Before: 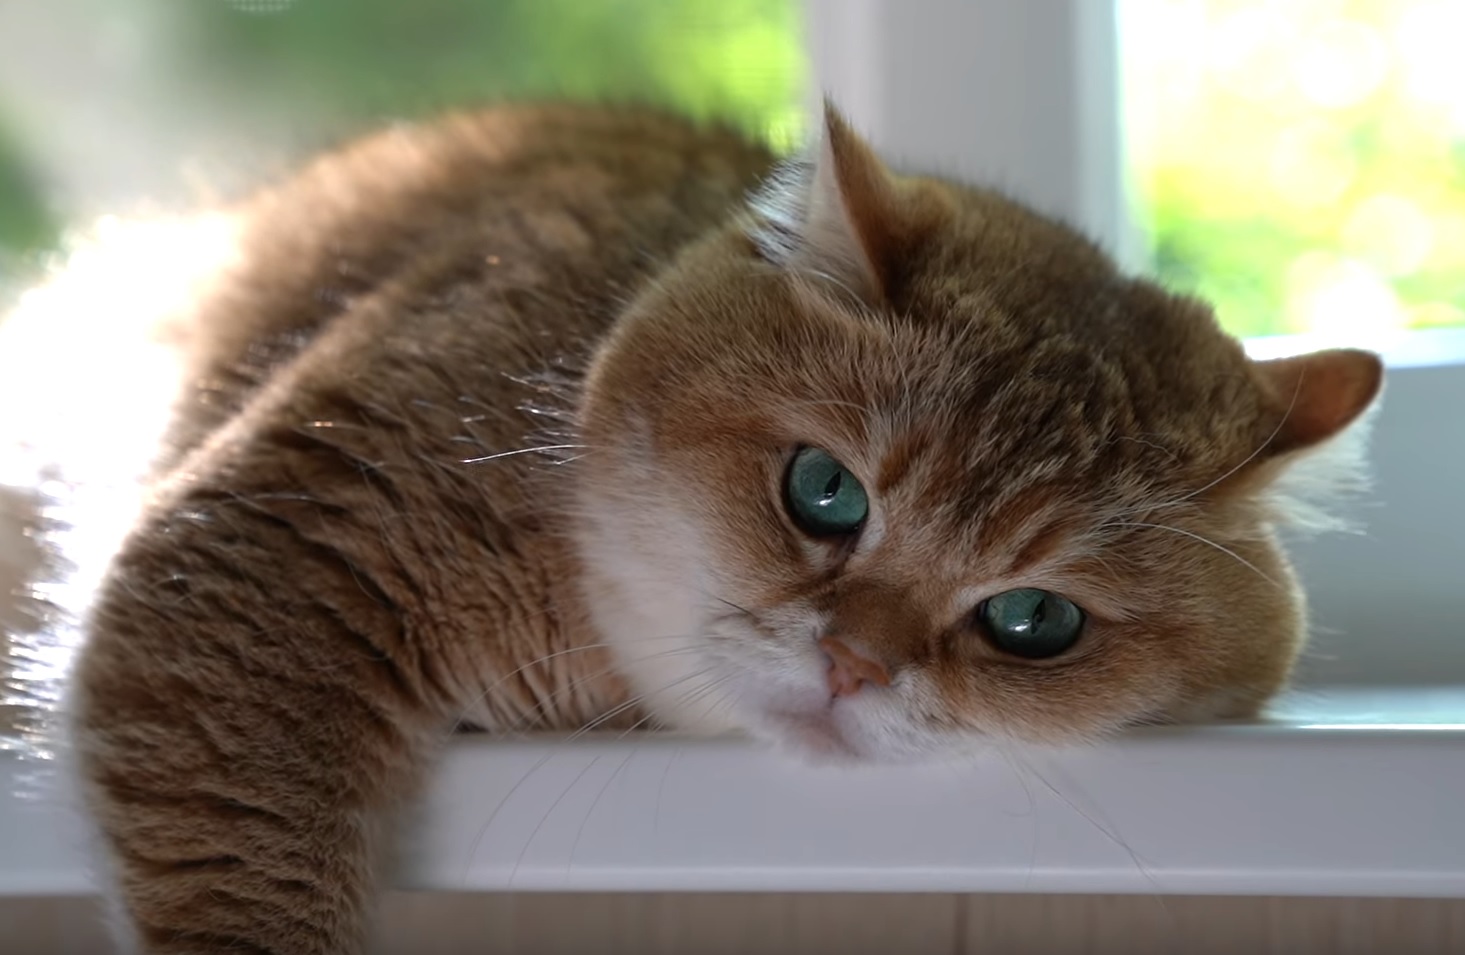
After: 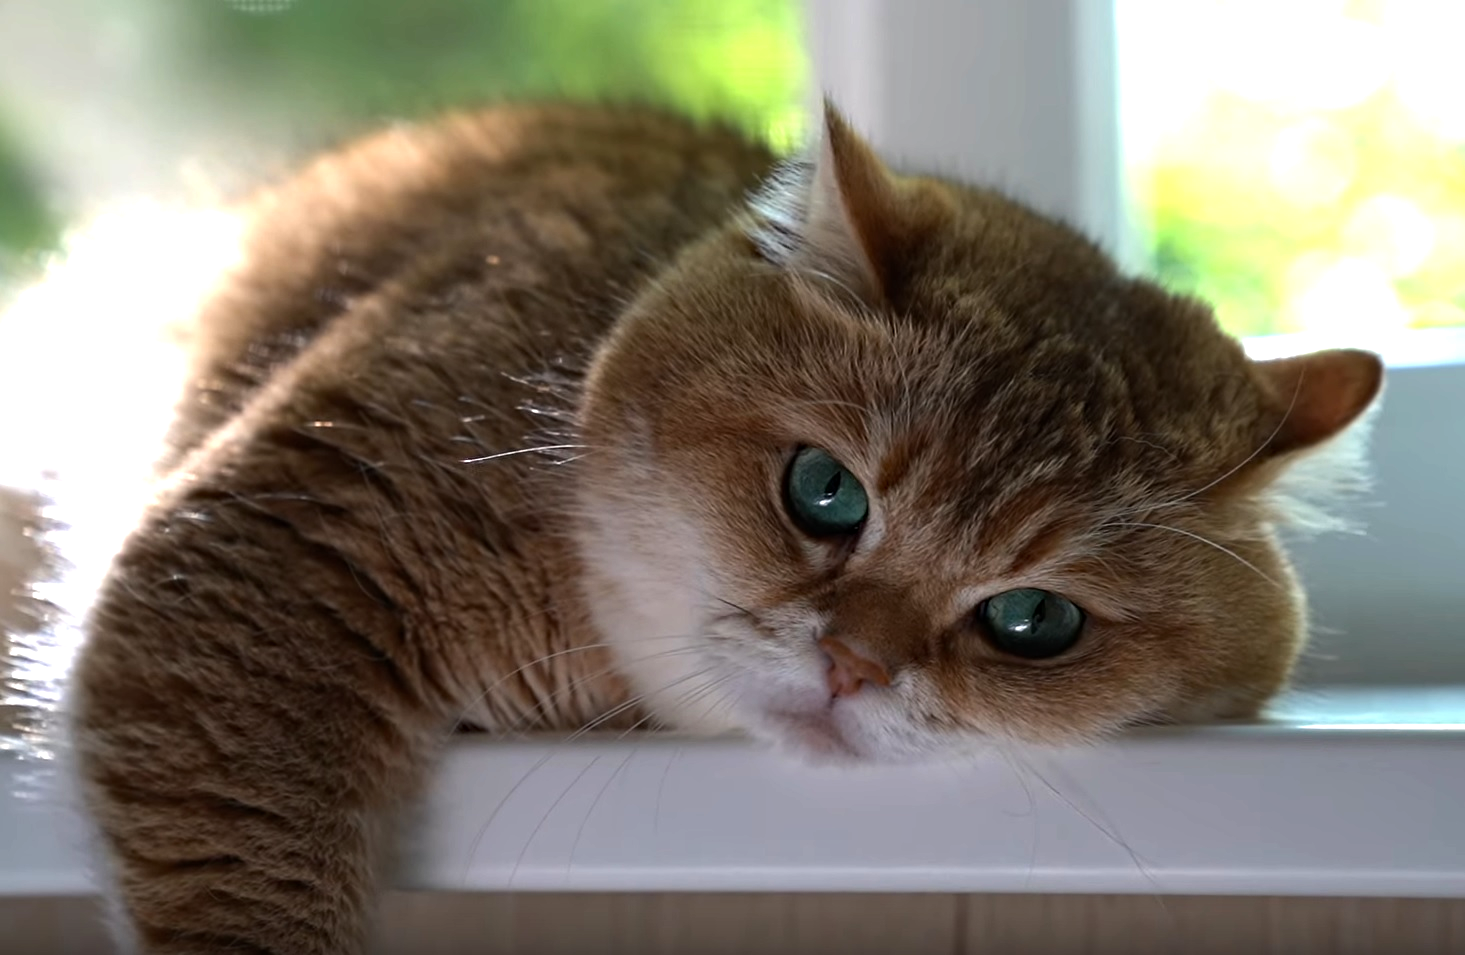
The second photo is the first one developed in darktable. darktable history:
haze removal: compatibility mode true, adaptive false
tone equalizer: -8 EV -0.417 EV, -7 EV -0.389 EV, -6 EV -0.333 EV, -5 EV -0.222 EV, -3 EV 0.222 EV, -2 EV 0.333 EV, -1 EV 0.389 EV, +0 EV 0.417 EV, edges refinement/feathering 500, mask exposure compensation -1.57 EV, preserve details no
